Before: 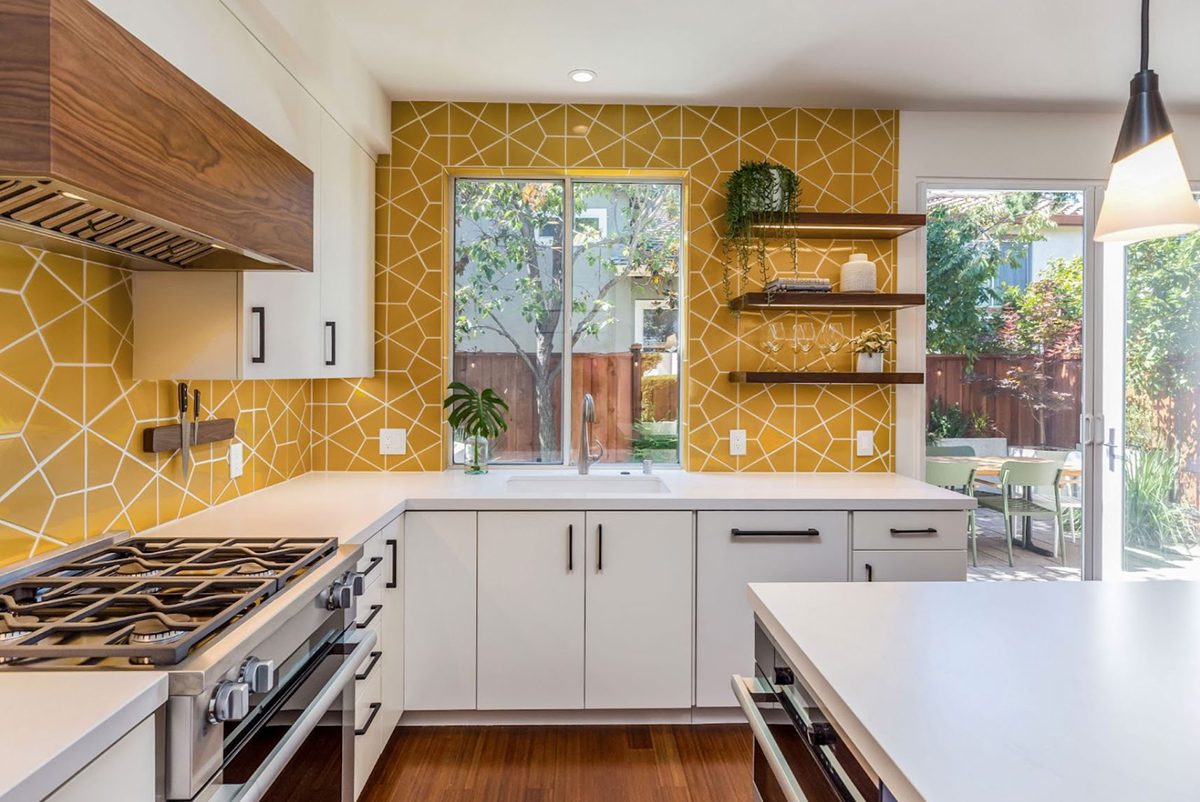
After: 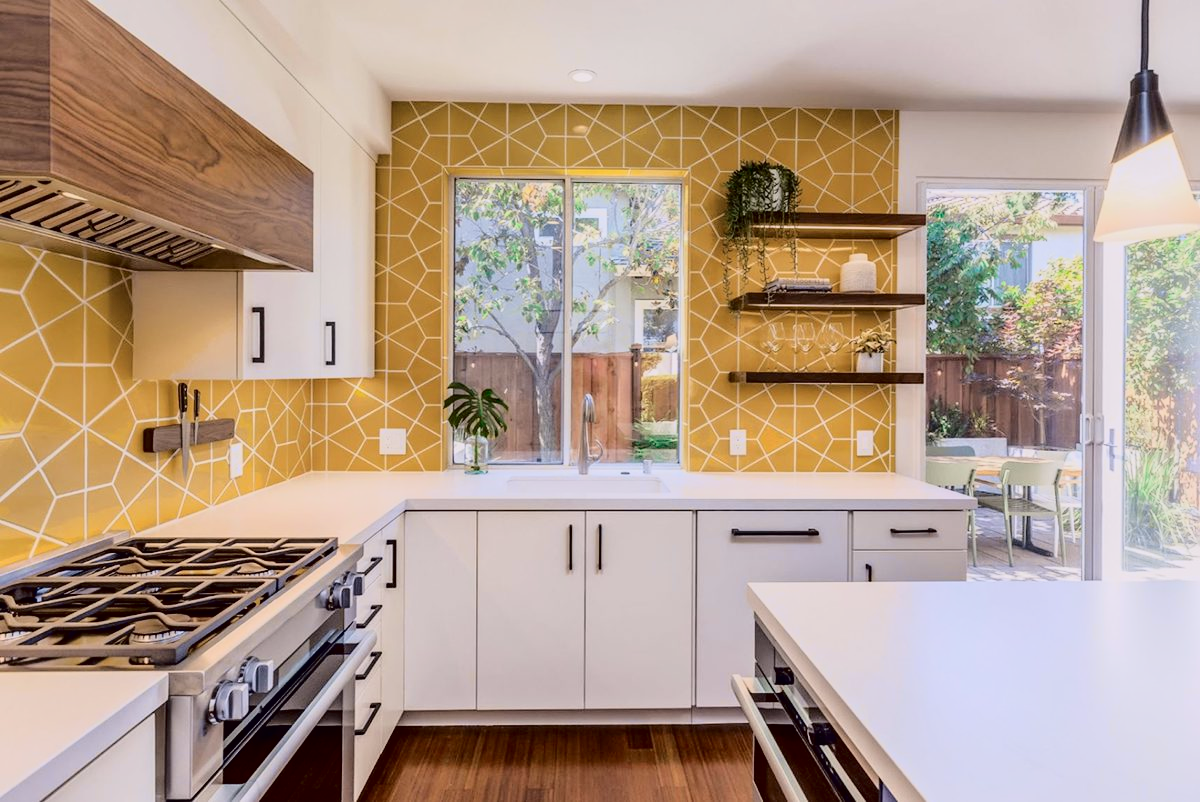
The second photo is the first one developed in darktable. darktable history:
tone curve: curves: ch0 [(0.003, 0.003) (0.104, 0.026) (0.236, 0.181) (0.401, 0.443) (0.495, 0.55) (0.625, 0.67) (0.819, 0.841) (0.96, 0.899)]; ch1 [(0, 0) (0.161, 0.092) (0.37, 0.302) (0.424, 0.402) (0.45, 0.466) (0.495, 0.51) (0.573, 0.571) (0.638, 0.641) (0.751, 0.741) (1, 1)]; ch2 [(0, 0) (0.352, 0.403) (0.466, 0.443) (0.524, 0.526) (0.56, 0.556) (1, 1)], color space Lab, independent channels, preserve colors none
